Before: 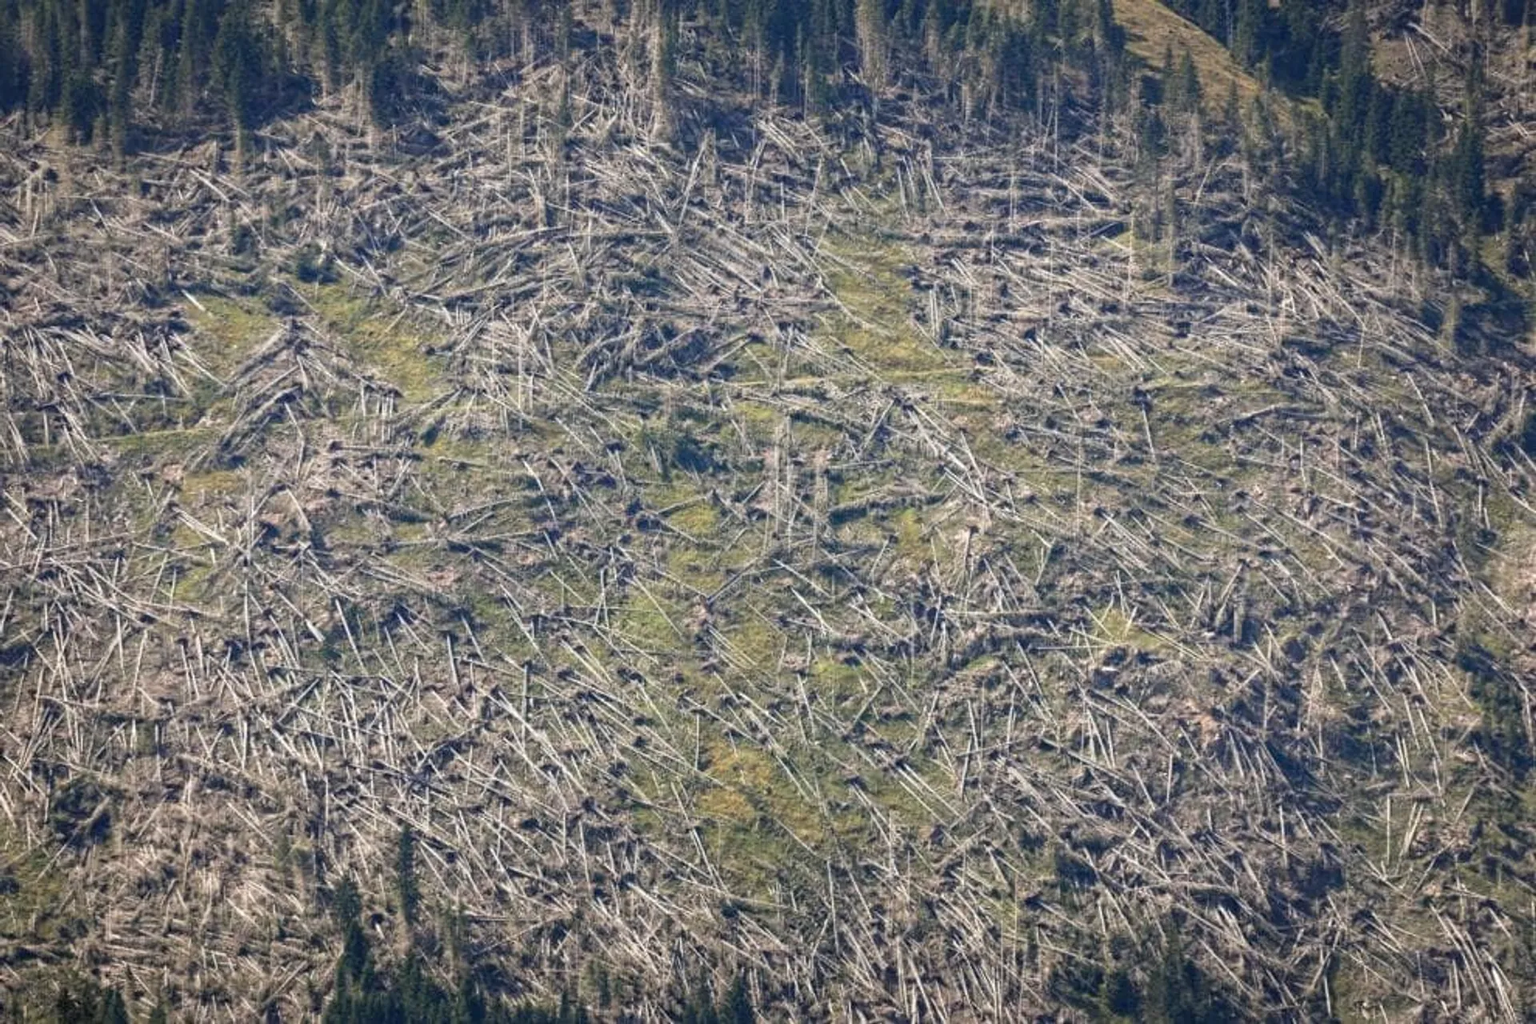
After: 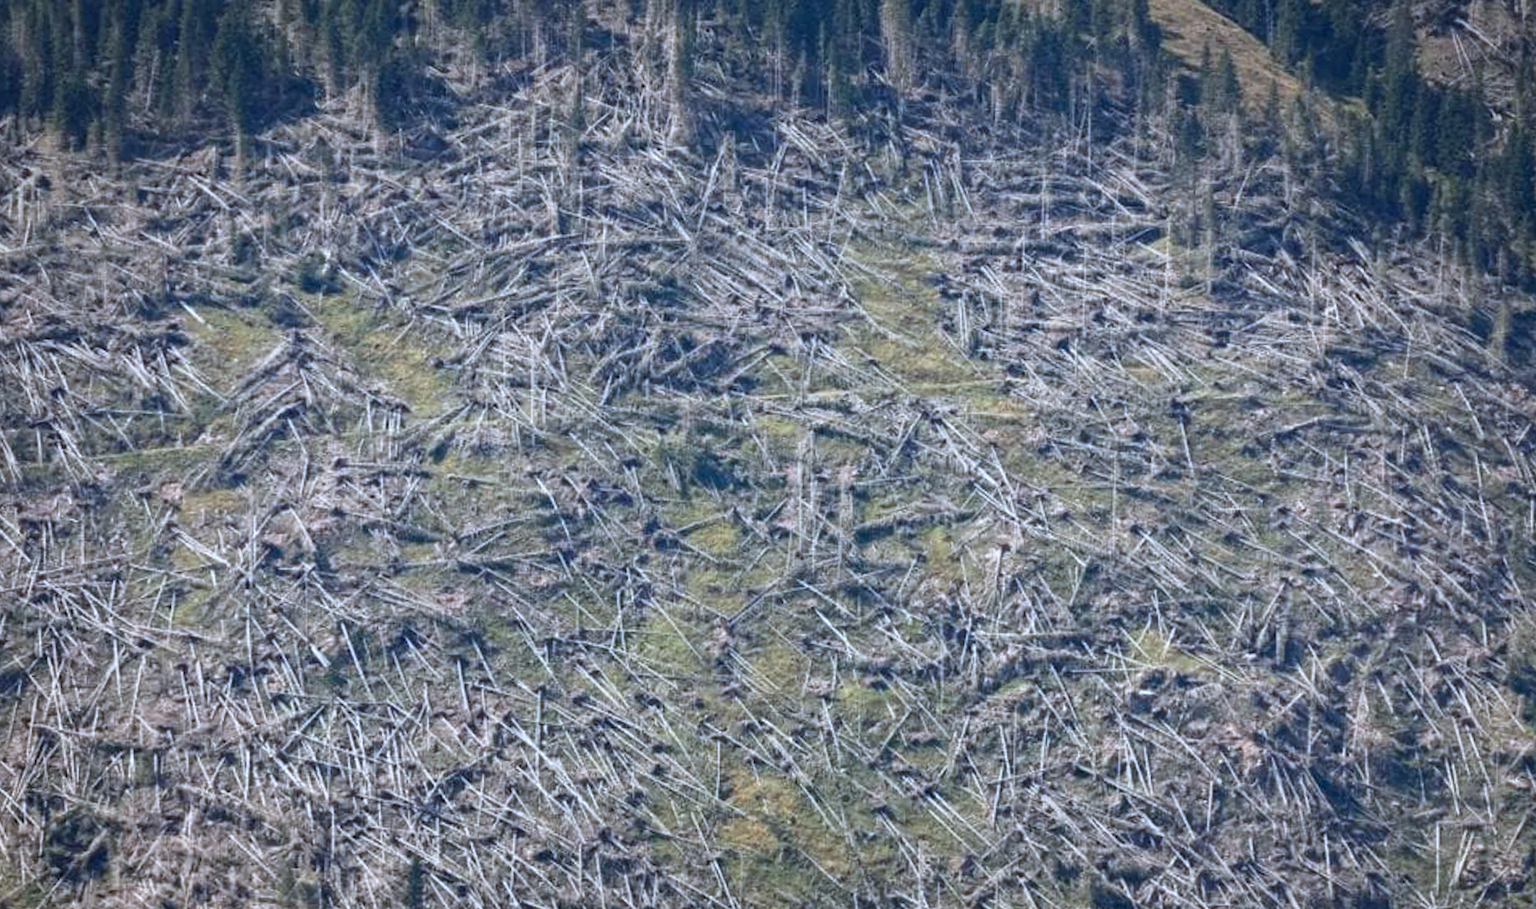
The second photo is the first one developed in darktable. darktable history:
crop and rotate: angle 0.2°, left 0.275%, right 3.127%, bottom 14.18%
color correction: highlights a* -2.24, highlights b* -18.1
